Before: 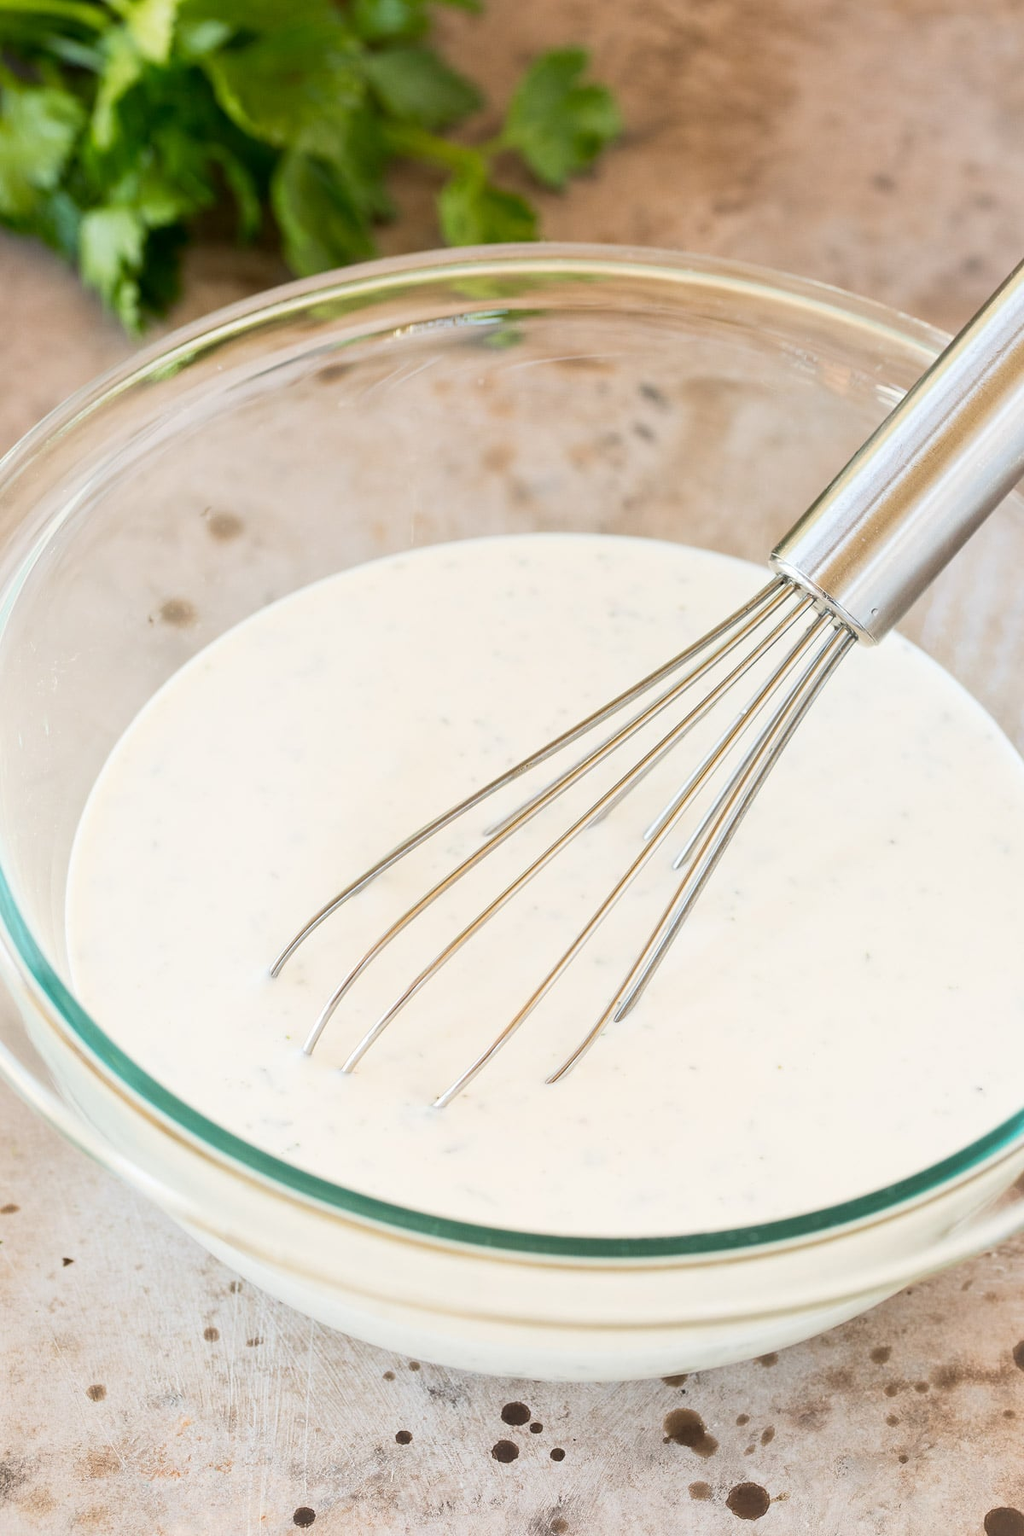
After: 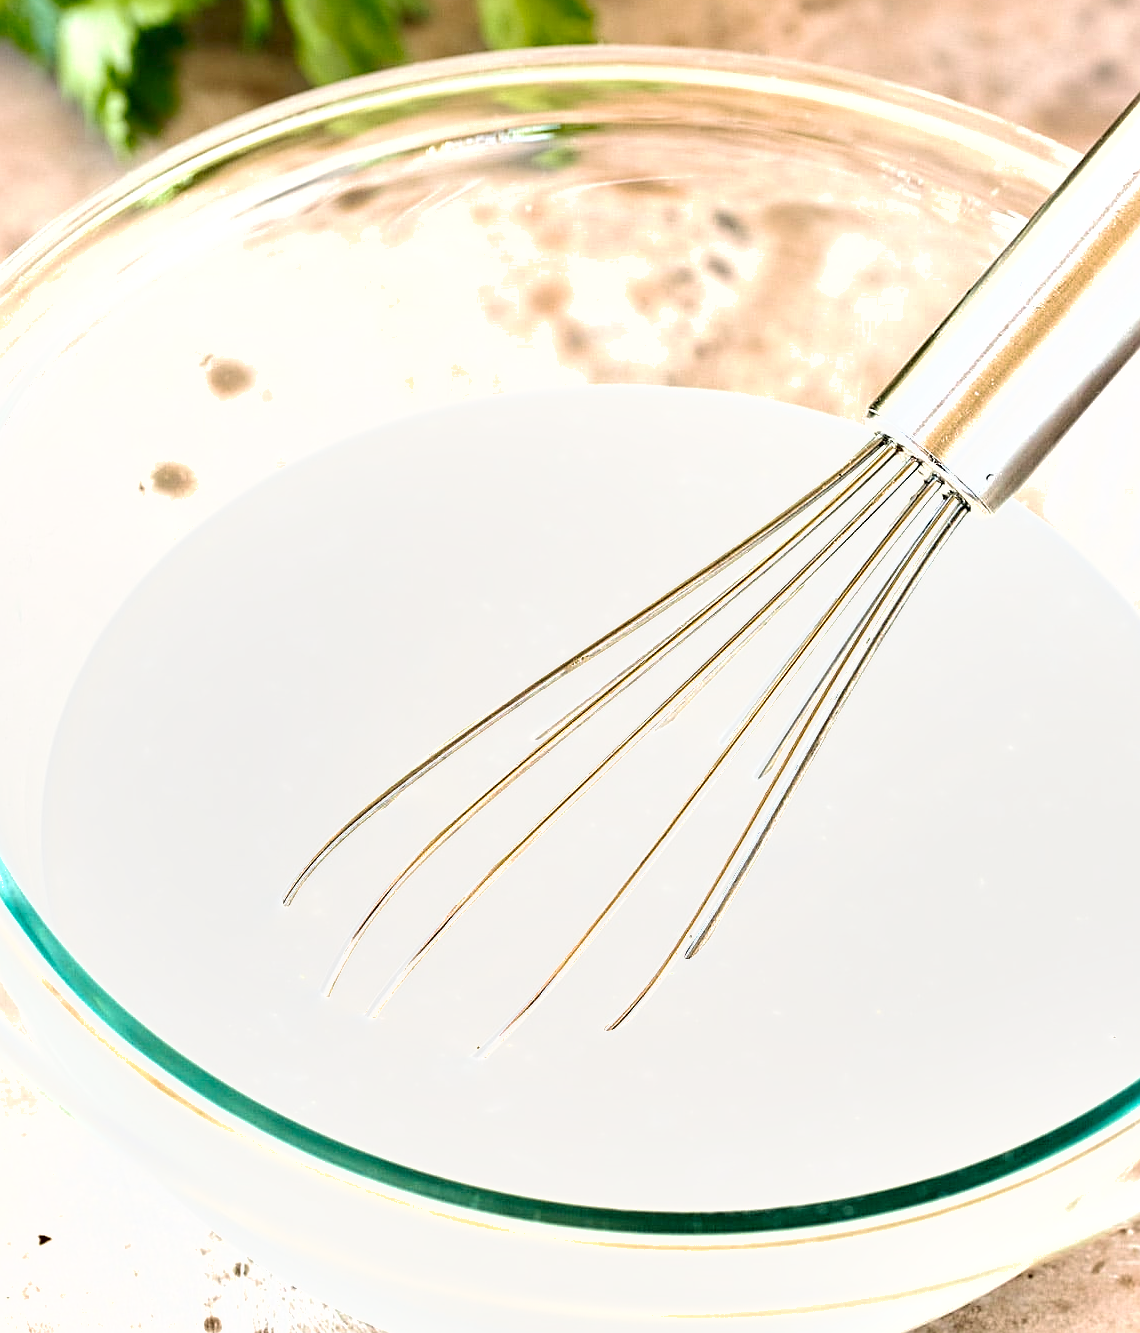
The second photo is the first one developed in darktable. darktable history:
sharpen: on, module defaults
crop and rotate: left 2.991%, top 13.302%, right 1.981%, bottom 12.636%
velvia: on, module defaults
base curve: curves: ch0 [(0, 0) (0.158, 0.273) (0.879, 0.895) (1, 1)], preserve colors none
exposure: black level correction 0, exposure 0.9 EV, compensate highlight preservation false
shadows and highlights: soften with gaussian
